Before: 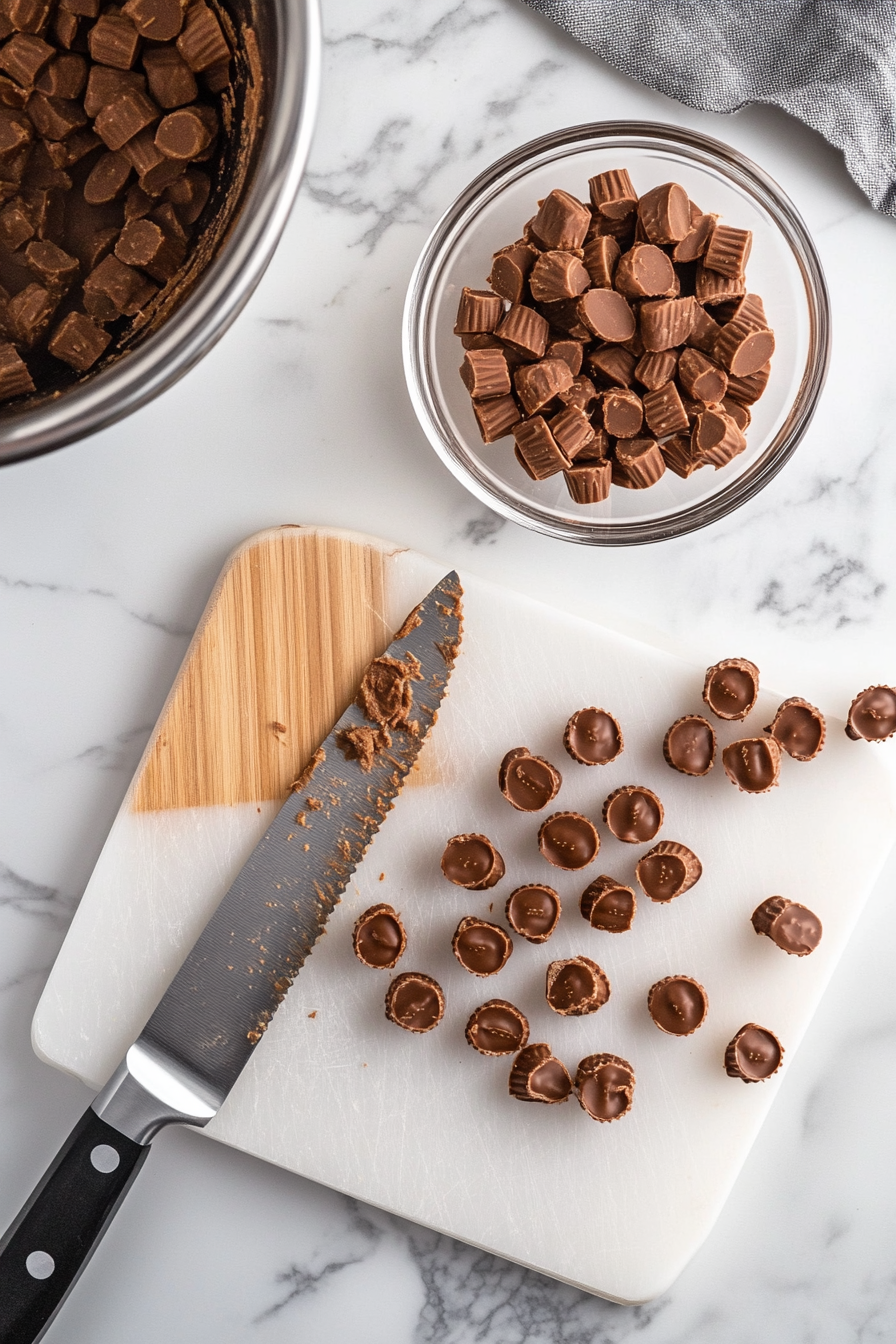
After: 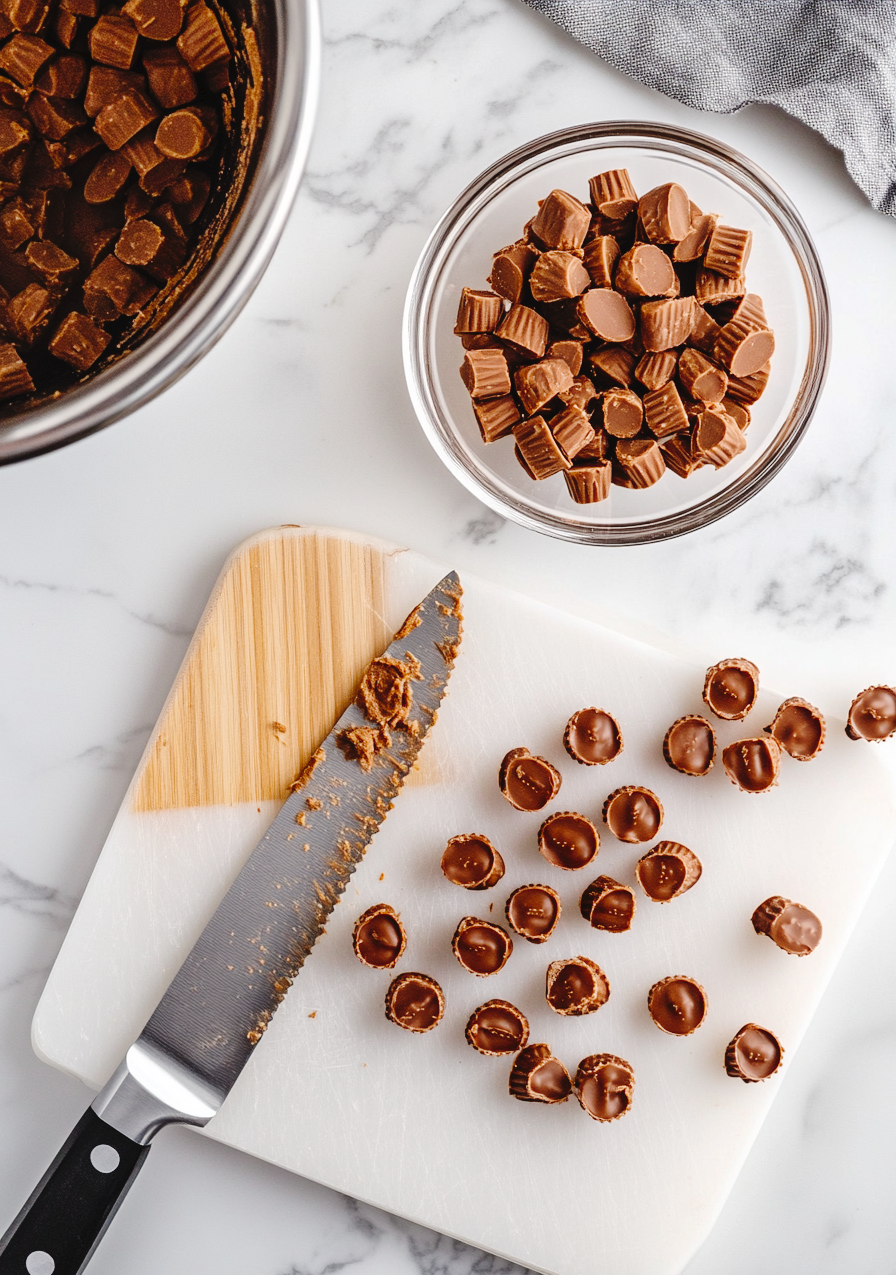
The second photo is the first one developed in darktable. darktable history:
color balance rgb: linear chroma grading › global chroma 0.85%, perceptual saturation grading › global saturation 0.45%, global vibrance 20%
tone curve: curves: ch0 [(0, 0) (0.003, 0.031) (0.011, 0.033) (0.025, 0.038) (0.044, 0.049) (0.069, 0.059) (0.1, 0.071) (0.136, 0.093) (0.177, 0.142) (0.224, 0.204) (0.277, 0.292) (0.335, 0.387) (0.399, 0.484) (0.468, 0.567) (0.543, 0.643) (0.623, 0.712) (0.709, 0.776) (0.801, 0.837) (0.898, 0.903) (1, 1)], preserve colors none
crop and rotate: top 0.003%, bottom 5.062%
